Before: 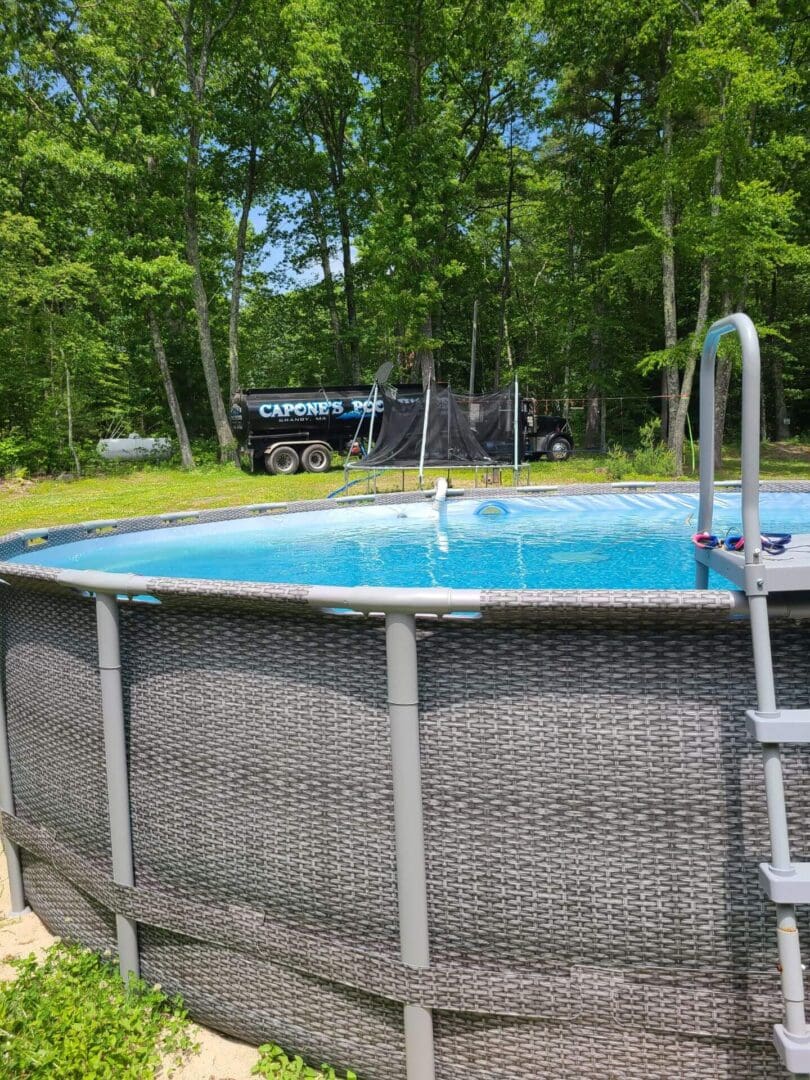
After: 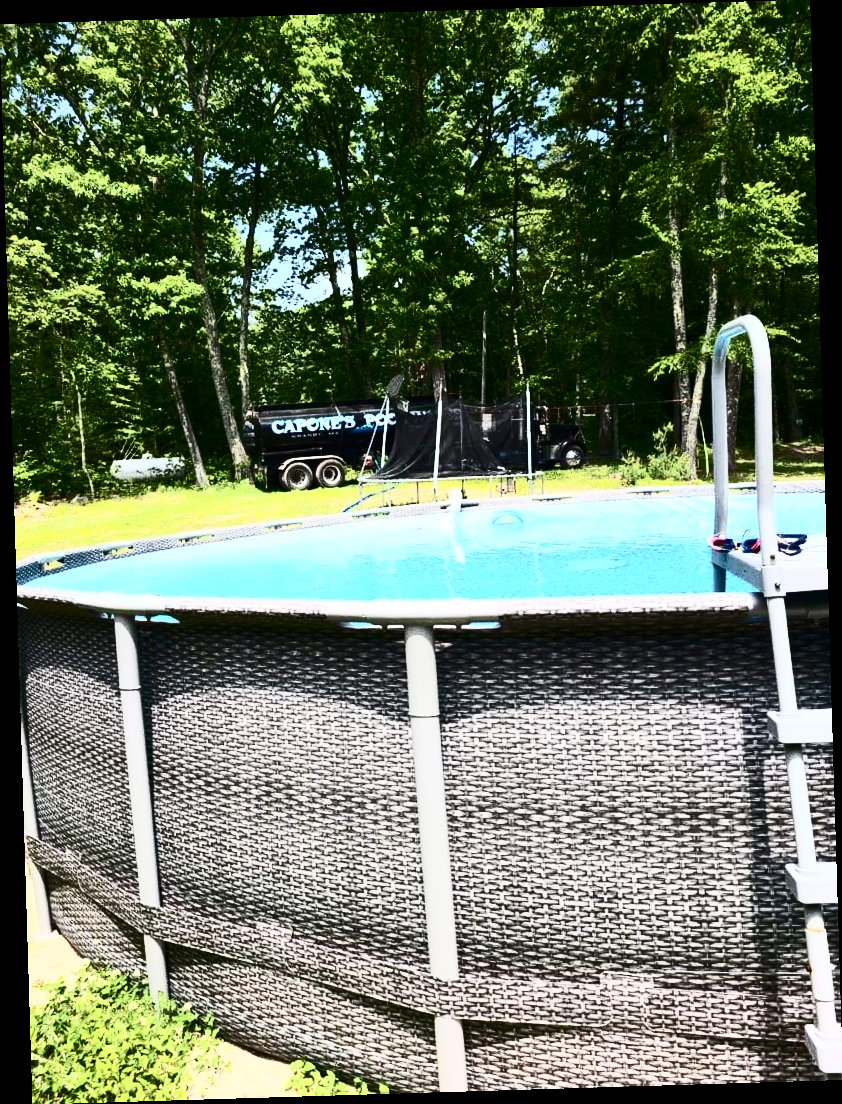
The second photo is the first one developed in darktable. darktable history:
rotate and perspective: rotation -1.75°, automatic cropping off
contrast brightness saturation: contrast 0.93, brightness 0.2
